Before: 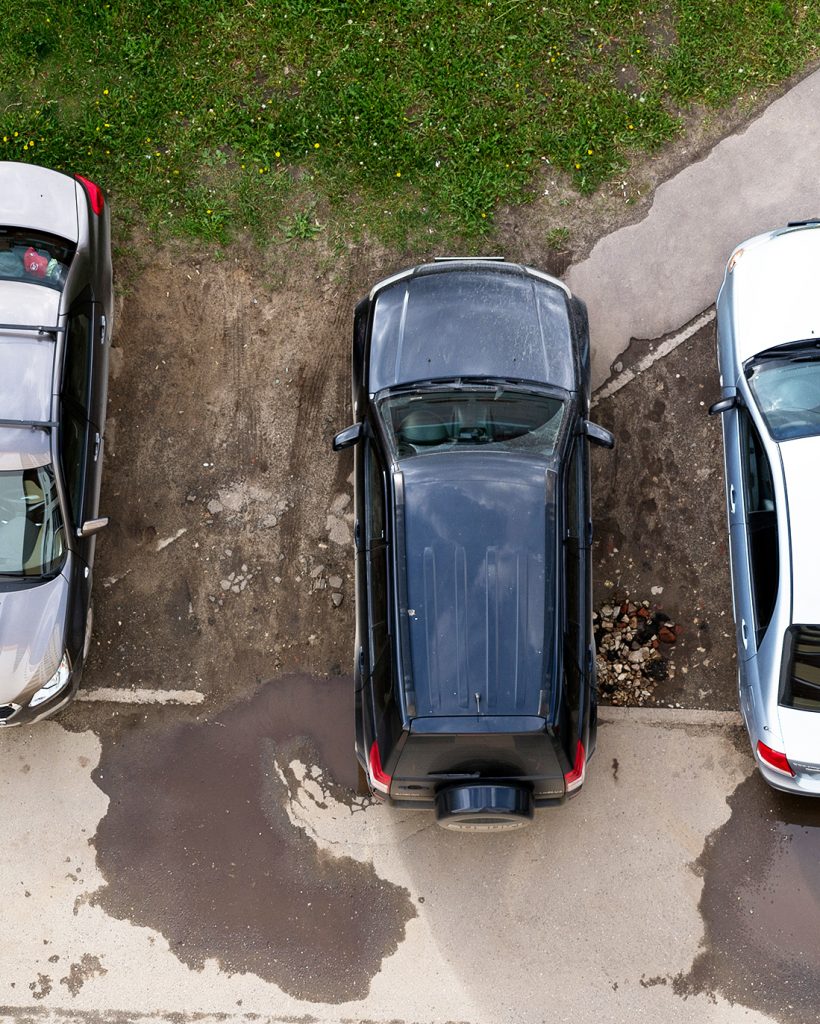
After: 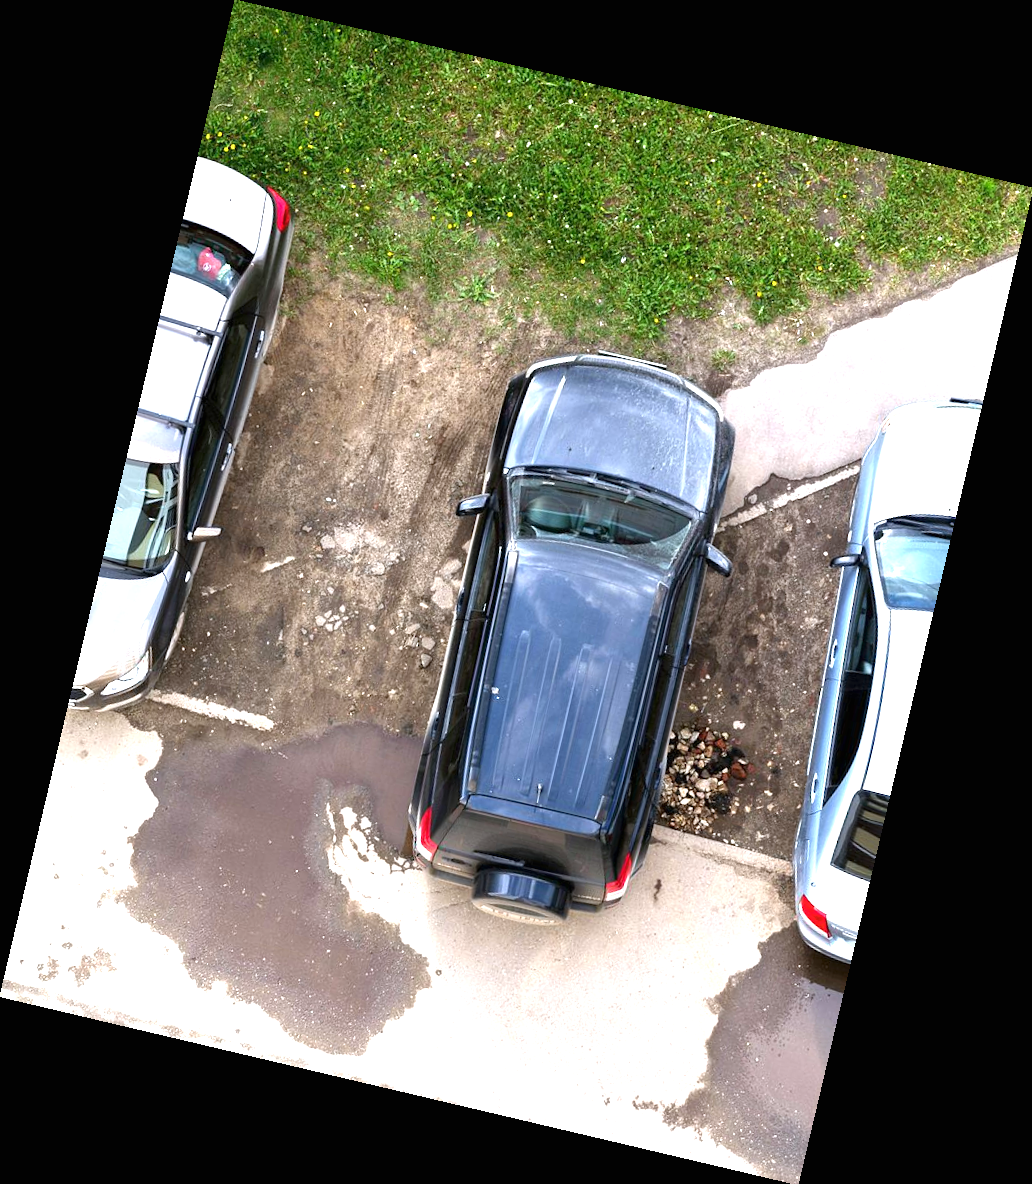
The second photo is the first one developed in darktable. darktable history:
white balance: red 0.98, blue 1.034
exposure: black level correction 0, exposure 1.3 EV, compensate exposure bias true, compensate highlight preservation false
color balance rgb: on, module defaults
rotate and perspective: rotation 13.27°, automatic cropping off
